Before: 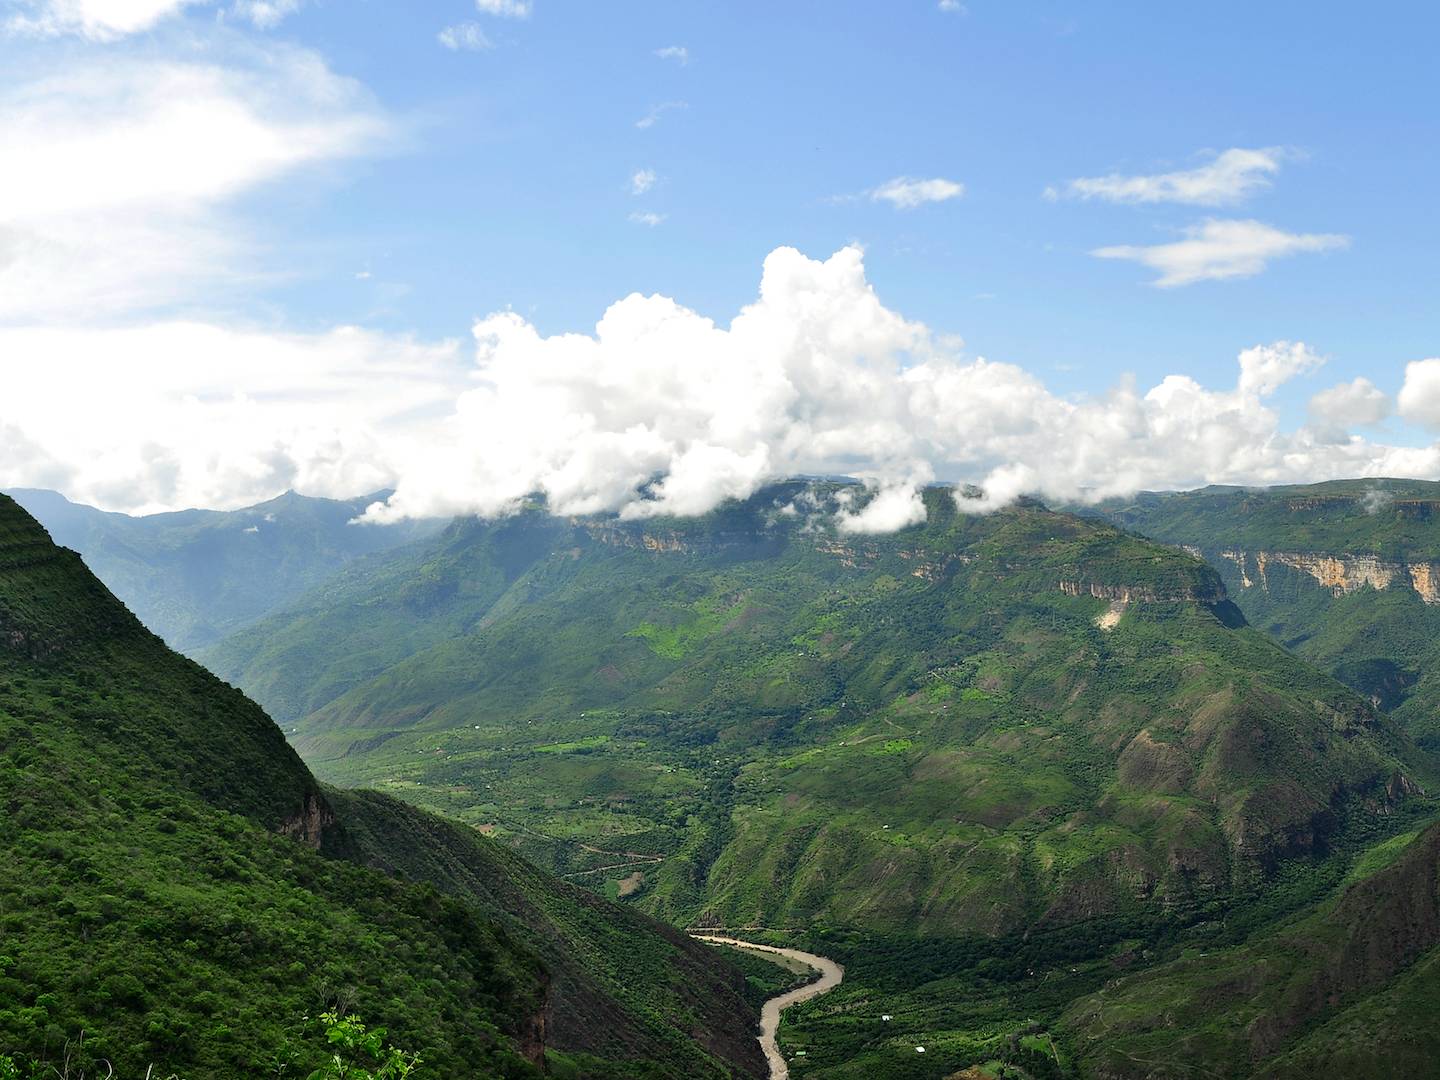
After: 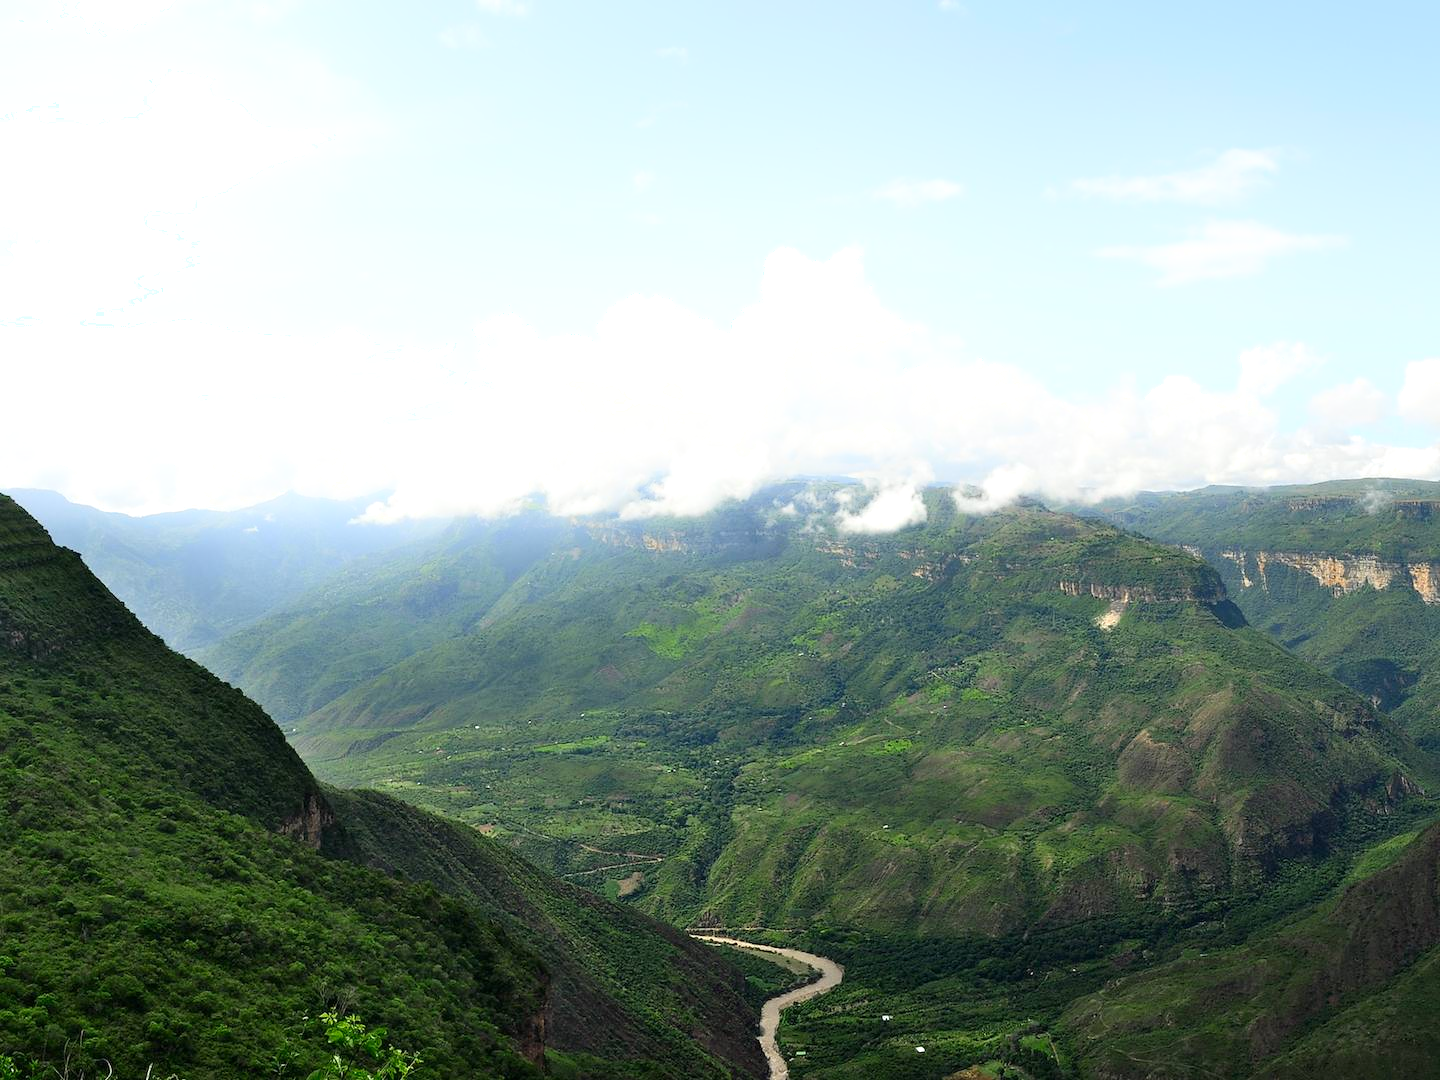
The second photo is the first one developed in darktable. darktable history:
exposure: exposure 0.2 EV, compensate highlight preservation false
shadows and highlights: shadows -21.46, highlights 98.16, soften with gaussian
